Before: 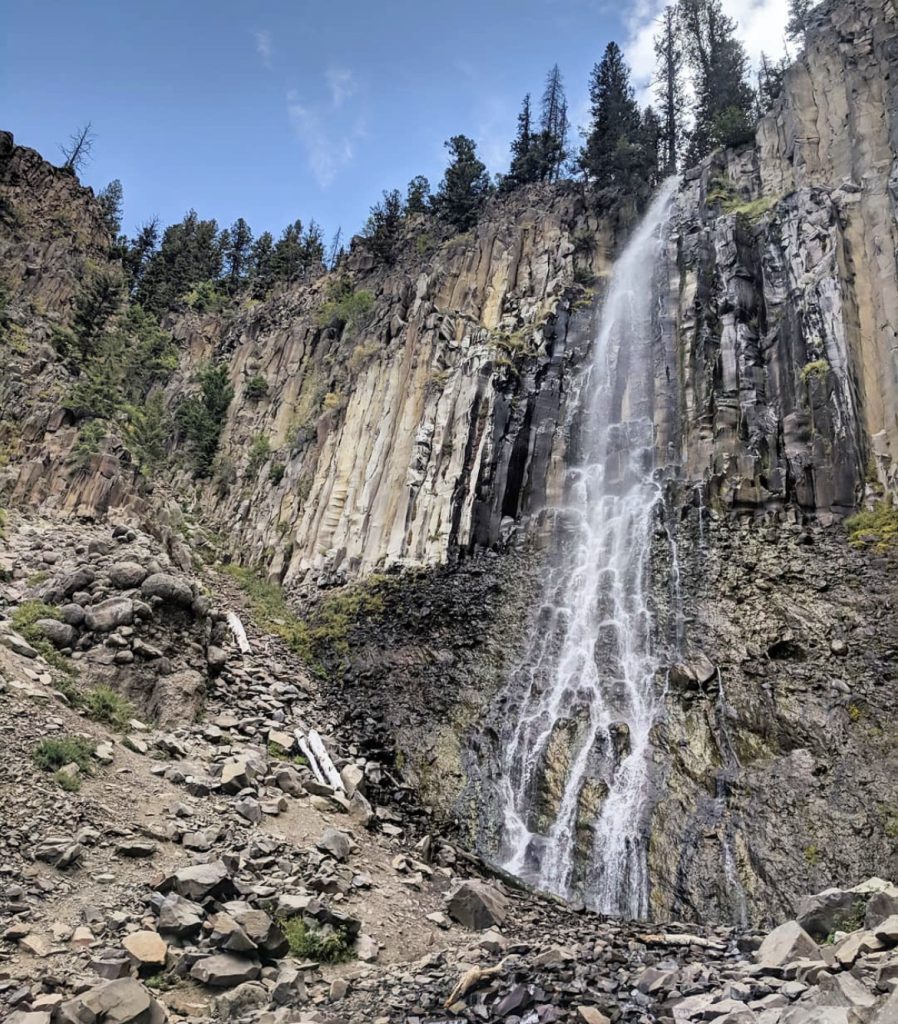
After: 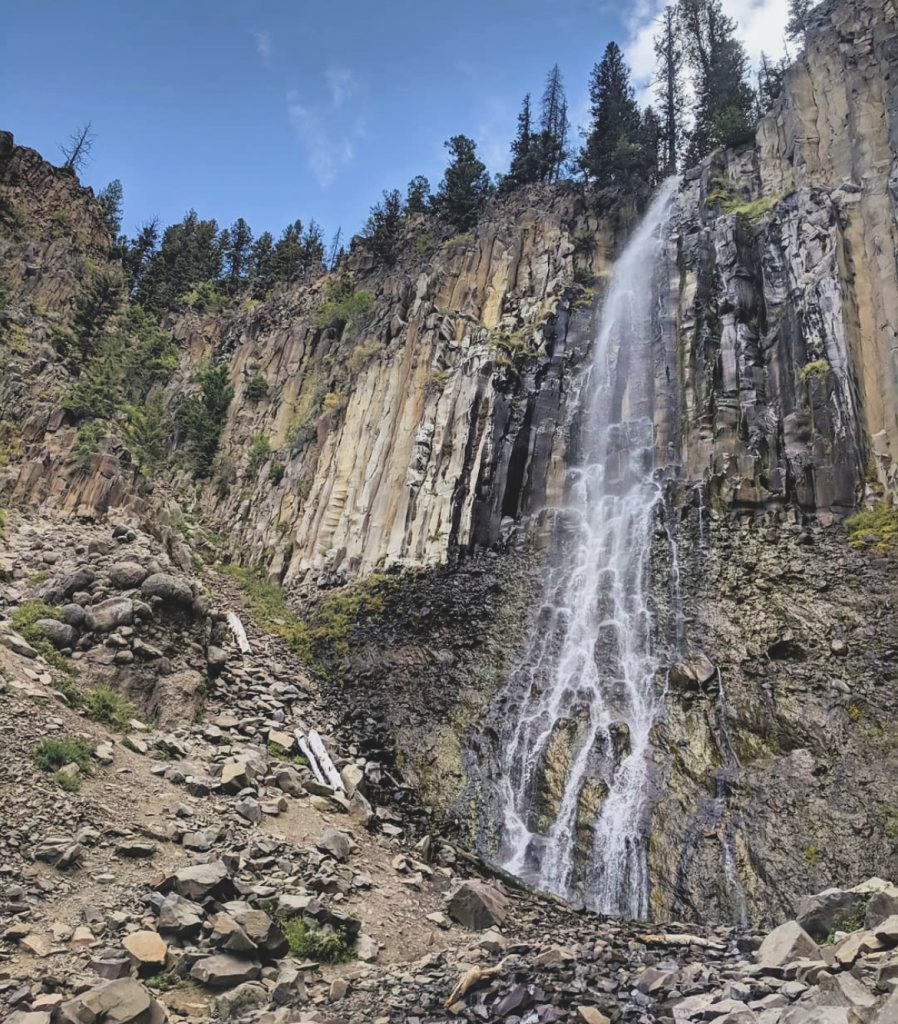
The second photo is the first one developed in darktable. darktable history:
velvia: on, module defaults
exposure: black level correction -0.014, exposure -0.193 EV, compensate highlight preservation false
shadows and highlights: low approximation 0.01, soften with gaussian
